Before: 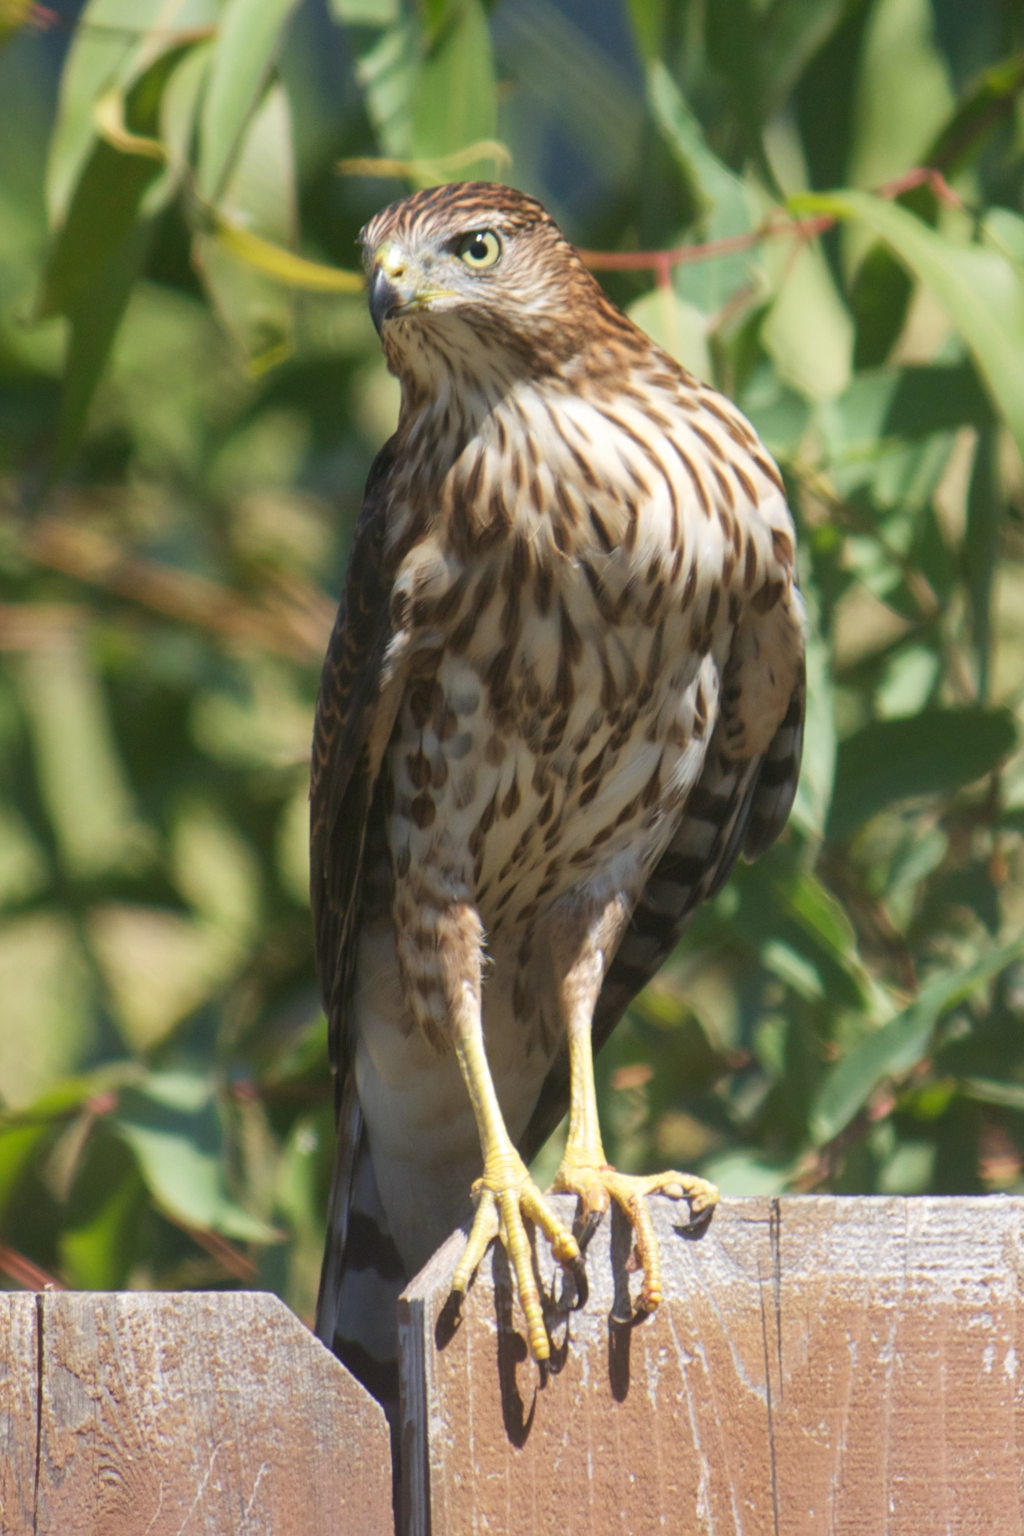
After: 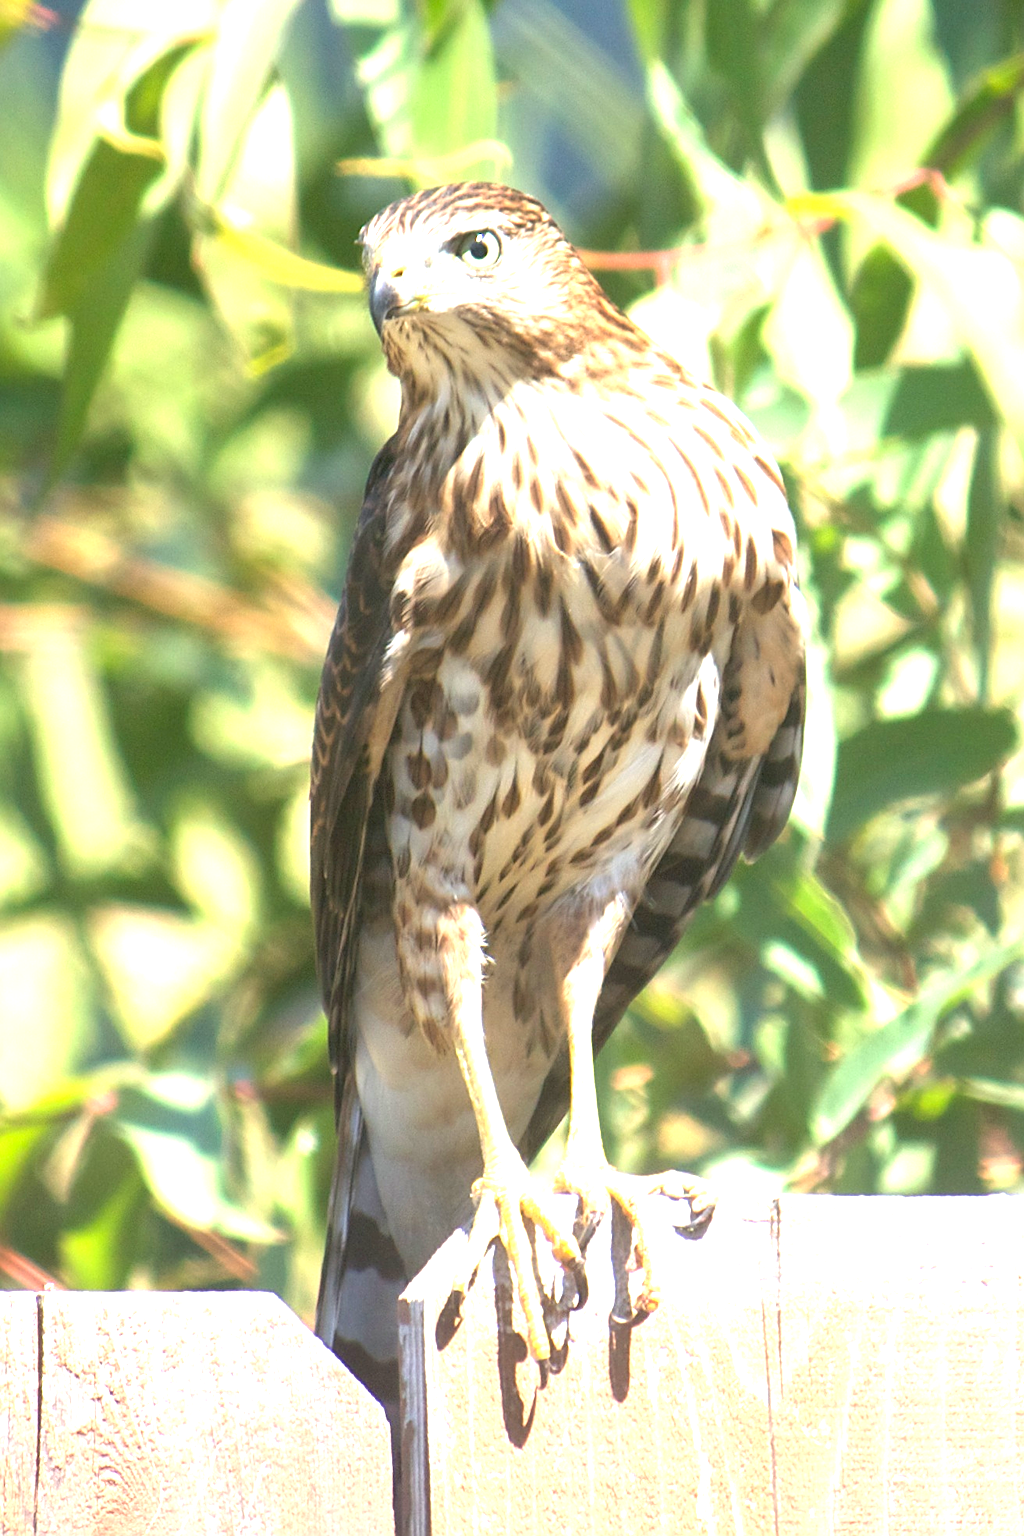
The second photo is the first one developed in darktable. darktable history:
exposure: black level correction 0.001, exposure 1.86 EV, compensate highlight preservation false
sharpen: on, module defaults
